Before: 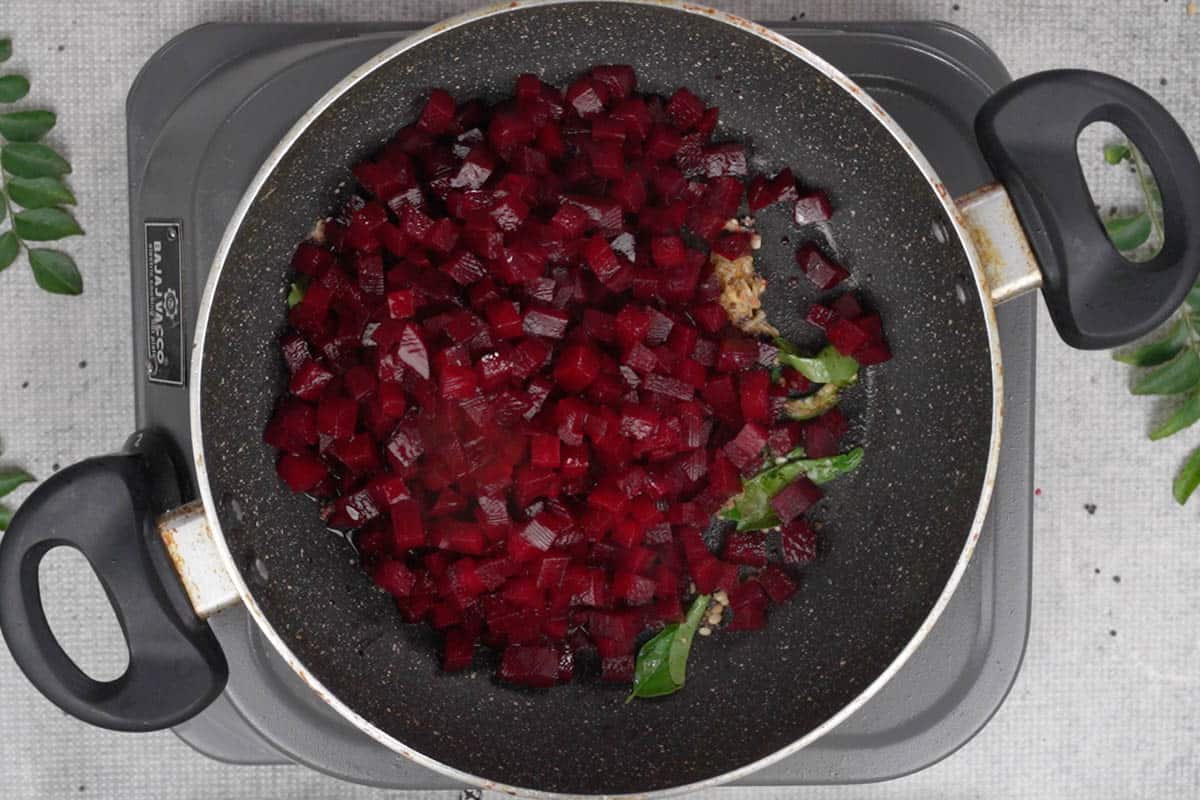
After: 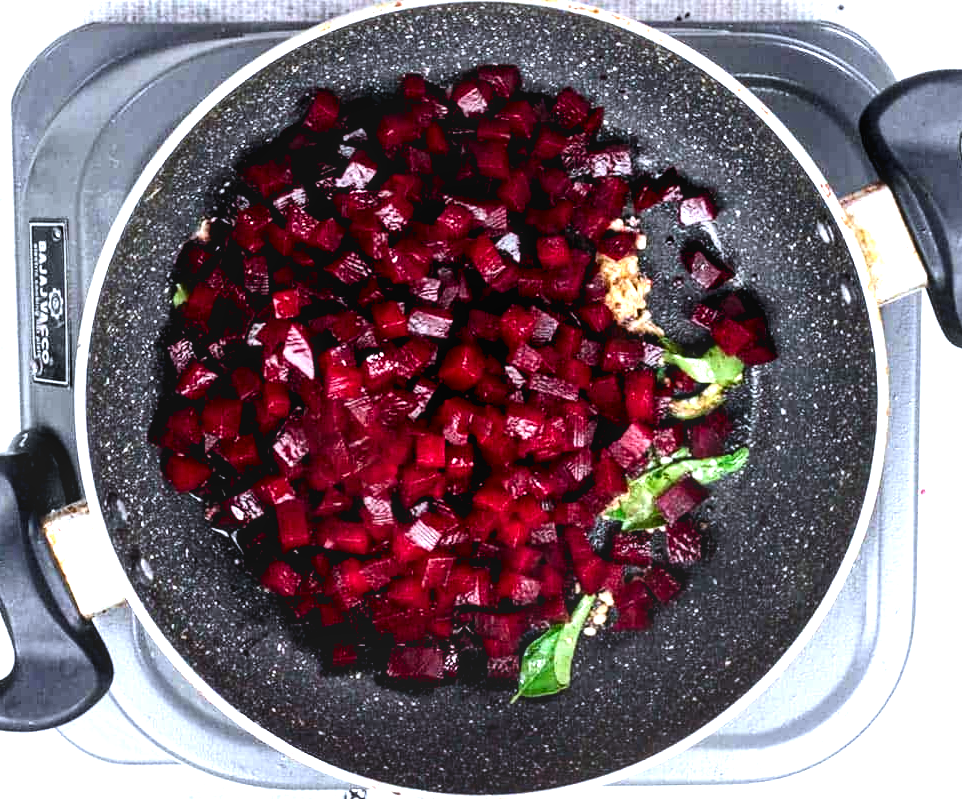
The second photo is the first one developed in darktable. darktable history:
color calibration: x 0.37, y 0.382, temperature 4313.32 K
local contrast: on, module defaults
contrast brightness saturation: contrast 0.19, brightness -0.24, saturation 0.11
exposure: exposure 2 EV, compensate highlight preservation false
rgb levels: levels [[0.034, 0.472, 0.904], [0, 0.5, 1], [0, 0.5, 1]]
crop and rotate: left 9.597%, right 10.195%
